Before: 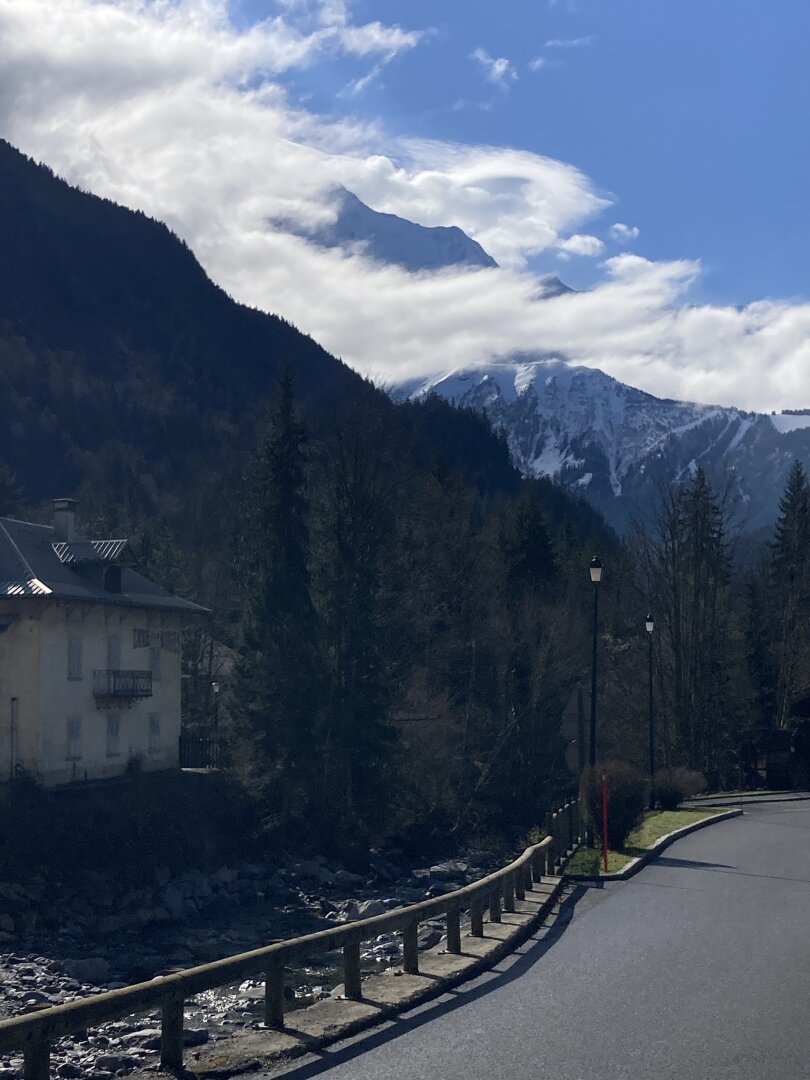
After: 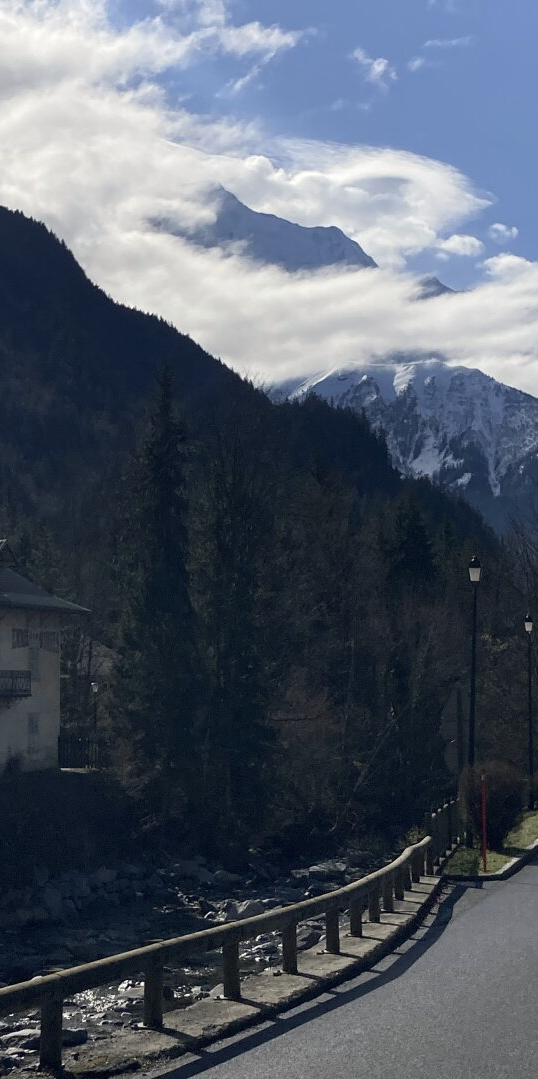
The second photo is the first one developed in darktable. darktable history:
color correction: highlights b* 2.96
color zones: curves: ch0 [(0.068, 0.464) (0.25, 0.5) (0.48, 0.508) (0.75, 0.536) (0.886, 0.476) (0.967, 0.456)]; ch1 [(0.066, 0.456) (0.25, 0.5) (0.616, 0.508) (0.746, 0.56) (0.934, 0.444)]
crop and rotate: left 15.05%, right 18.51%
contrast brightness saturation: contrast 0.057, brightness -0.008, saturation -0.244
